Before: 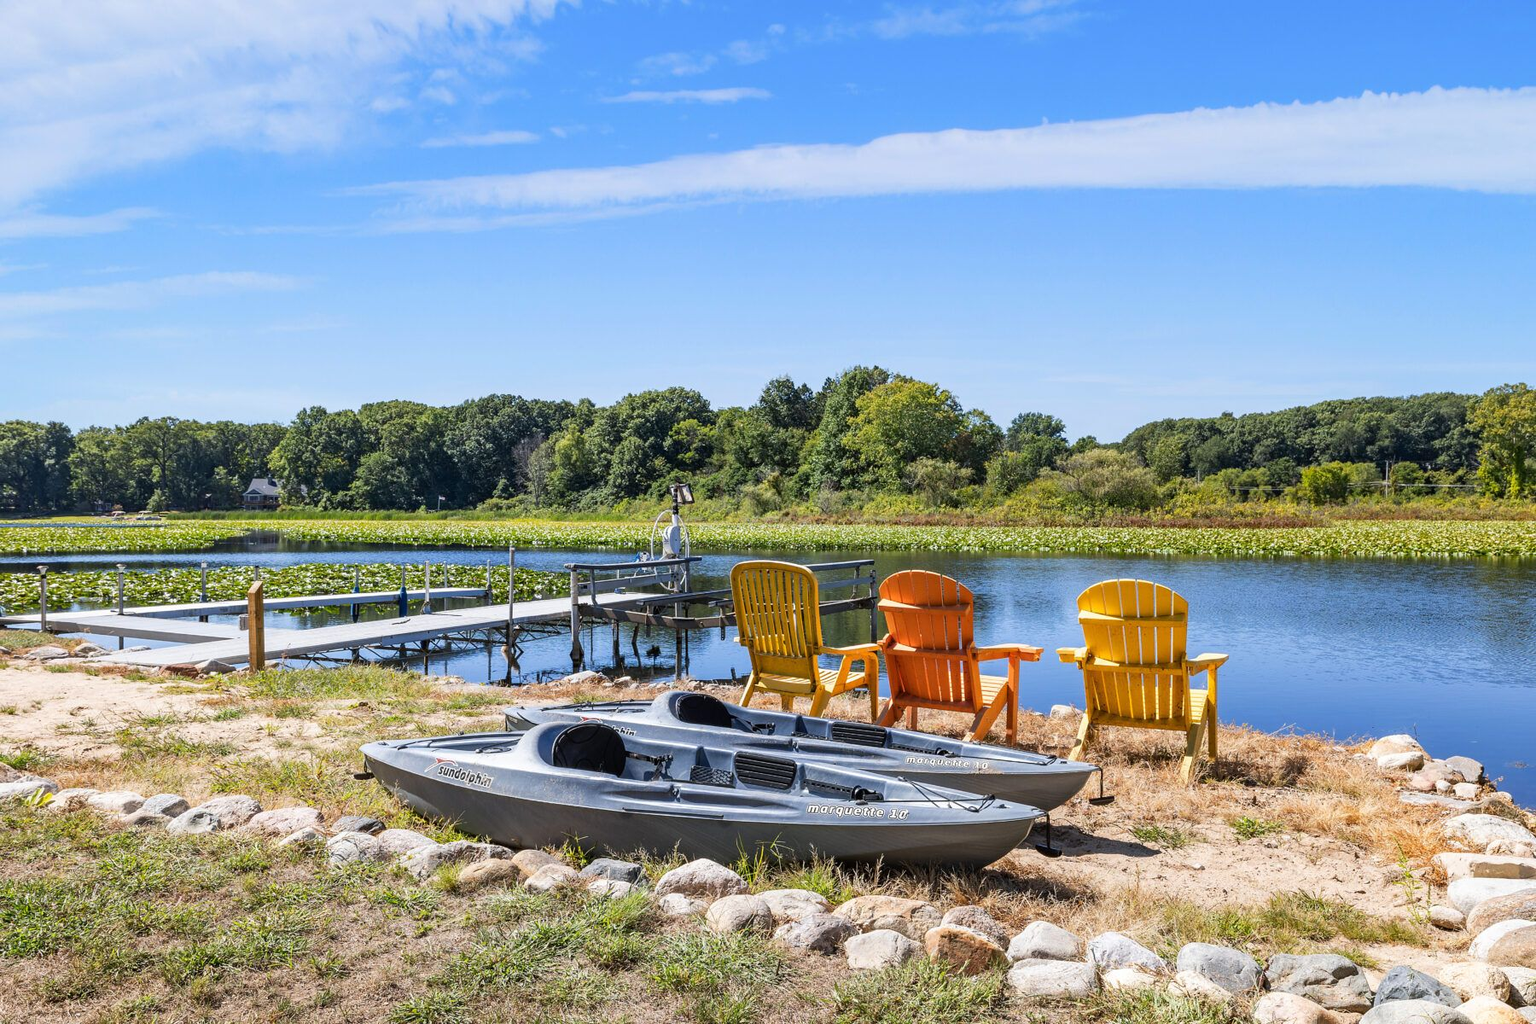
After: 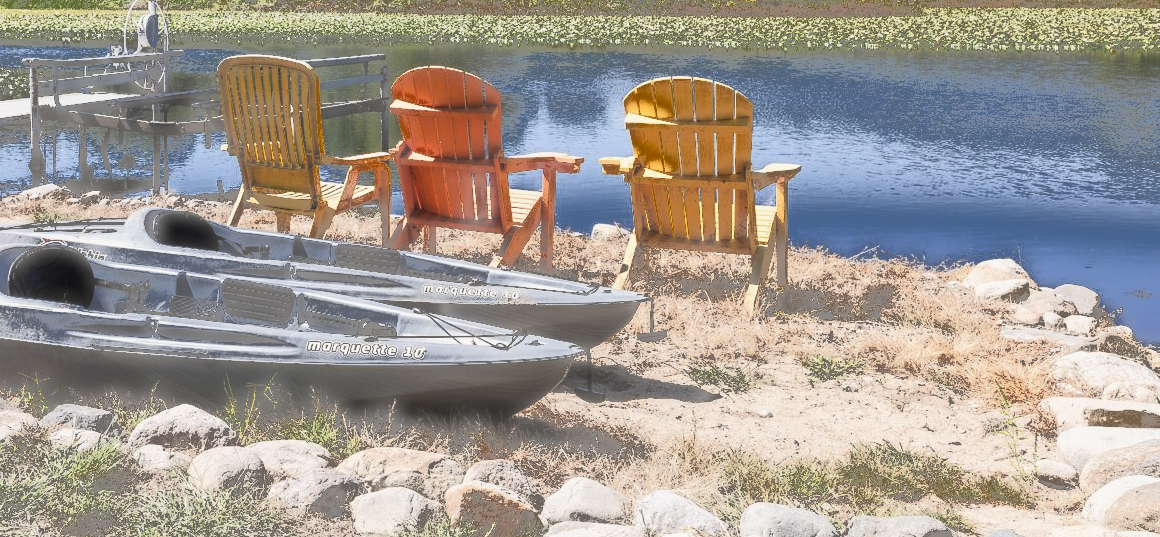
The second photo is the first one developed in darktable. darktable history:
haze removal: strength -0.9, distance 0.225, compatibility mode true, adaptive false
crop and rotate: left 35.509%, top 50.238%, bottom 4.934%
exposure: black level correction 0.001, compensate highlight preservation false
fill light: exposure -0.73 EV, center 0.69, width 2.2
